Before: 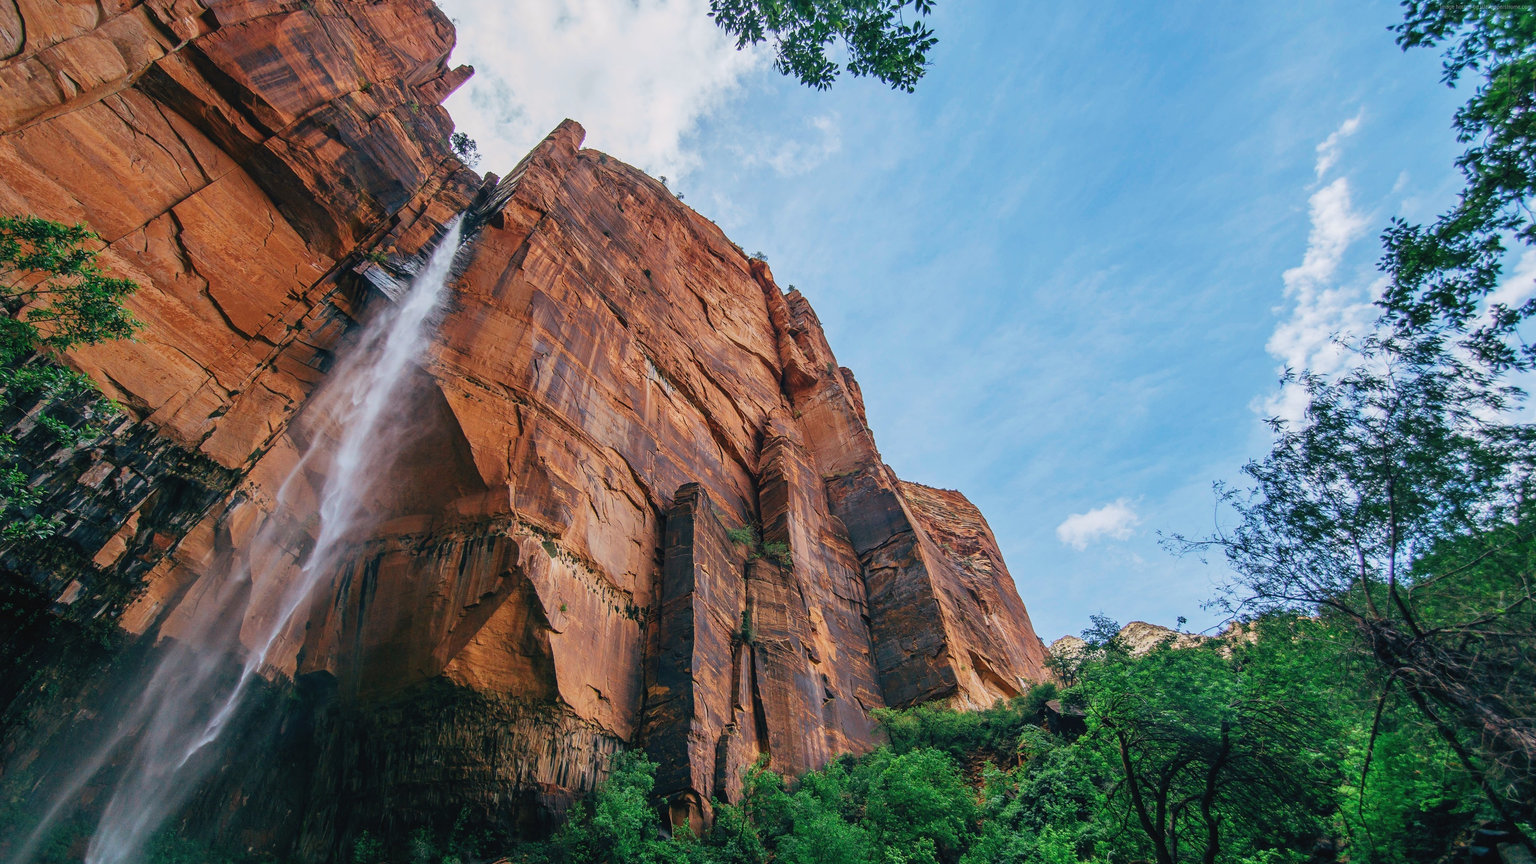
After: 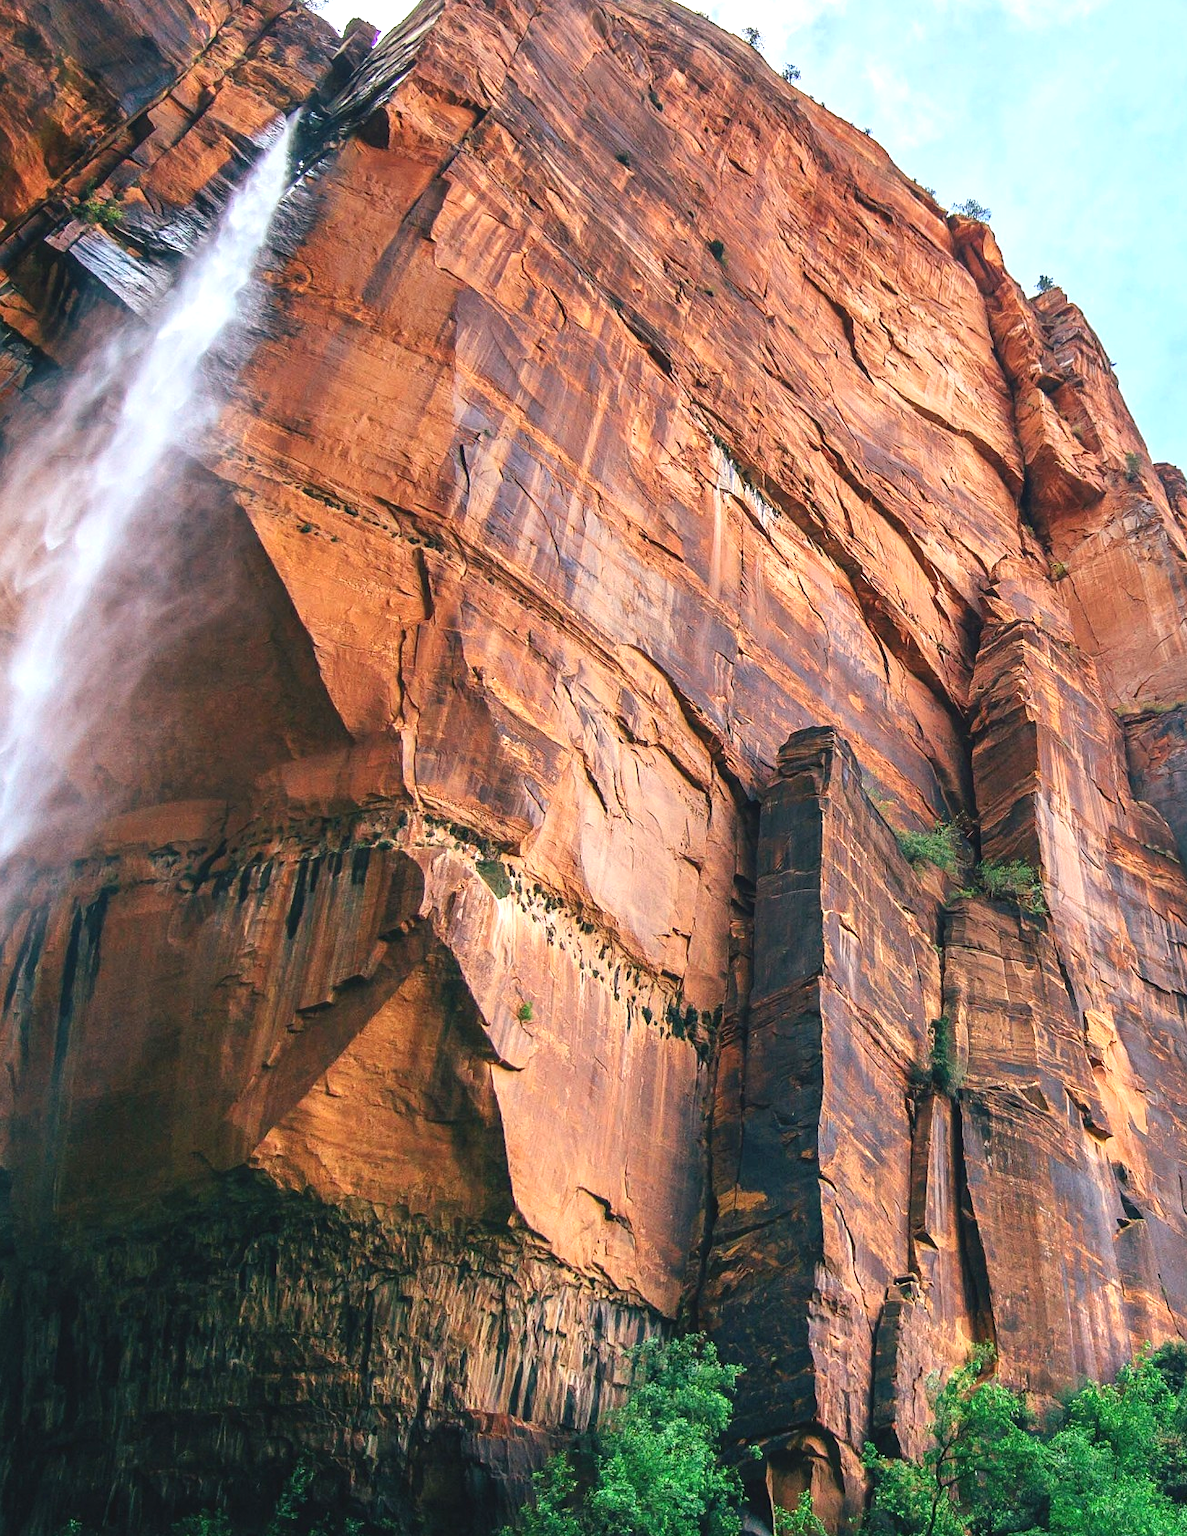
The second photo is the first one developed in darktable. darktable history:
exposure: black level correction 0, exposure 0.897 EV, compensate exposure bias true, compensate highlight preservation false
crop and rotate: left 21.702%, top 19.029%, right 44.39%, bottom 2.981%
